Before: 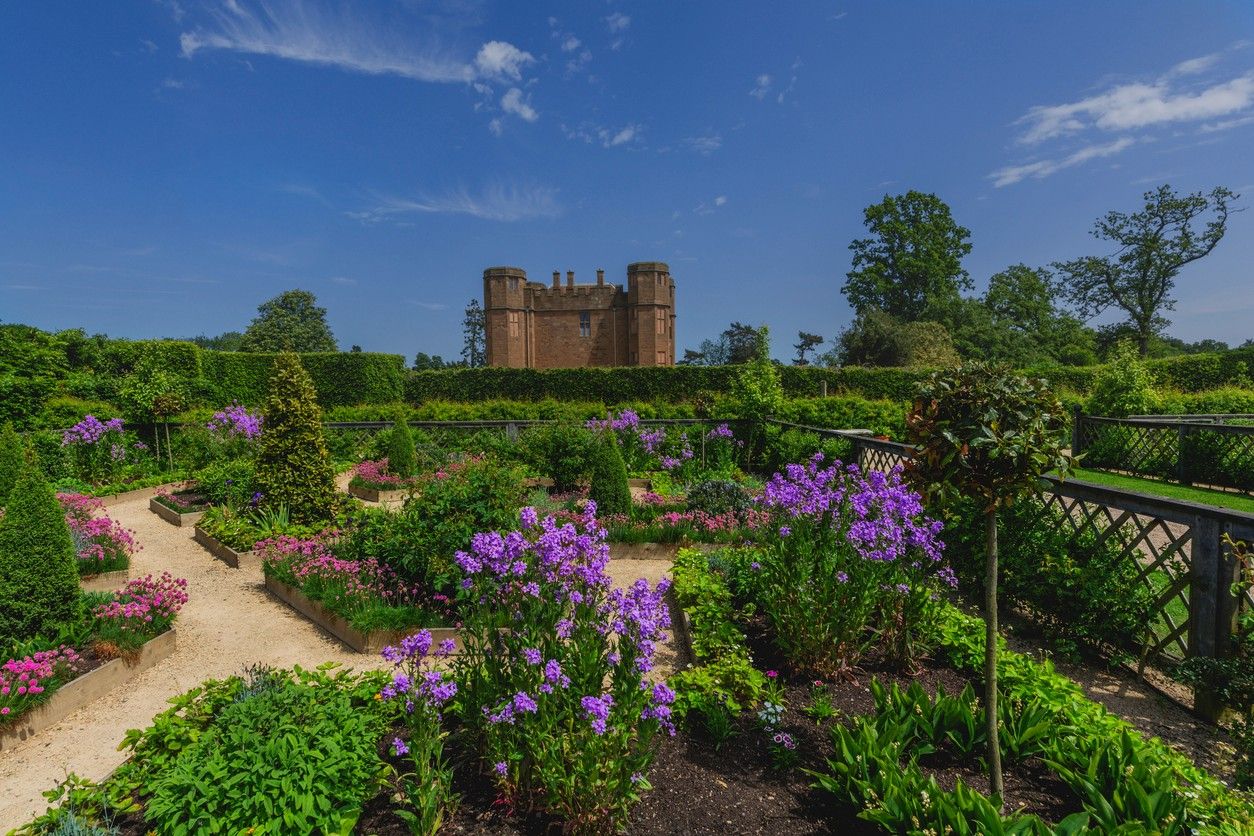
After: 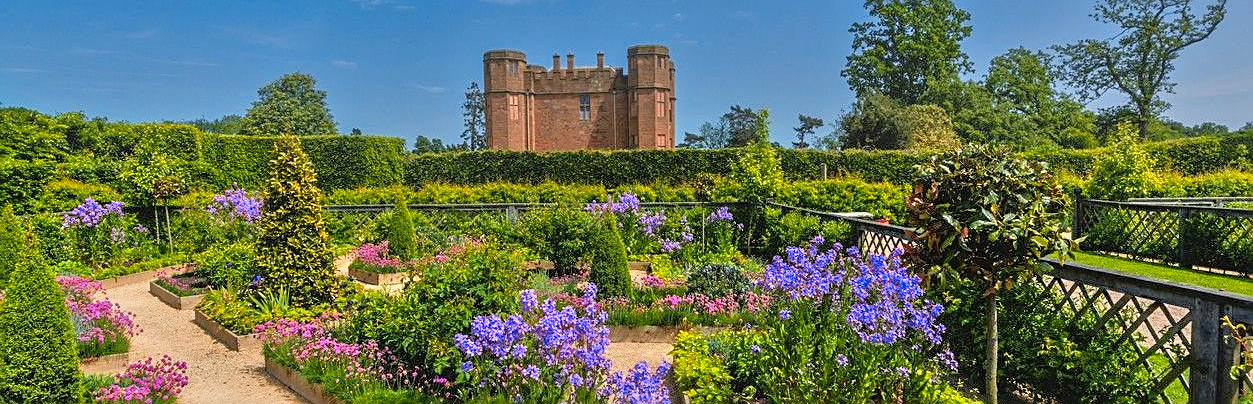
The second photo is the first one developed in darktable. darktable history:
crop and rotate: top 26.056%, bottom 25.543%
sharpen: on, module defaults
color zones: curves: ch1 [(0.239, 0.552) (0.75, 0.5)]; ch2 [(0.25, 0.462) (0.749, 0.457)], mix 25.94%
tone equalizer: -7 EV 0.15 EV, -6 EV 0.6 EV, -5 EV 1.15 EV, -4 EV 1.33 EV, -3 EV 1.15 EV, -2 EV 0.6 EV, -1 EV 0.15 EV, mask exposure compensation -0.5 EV
